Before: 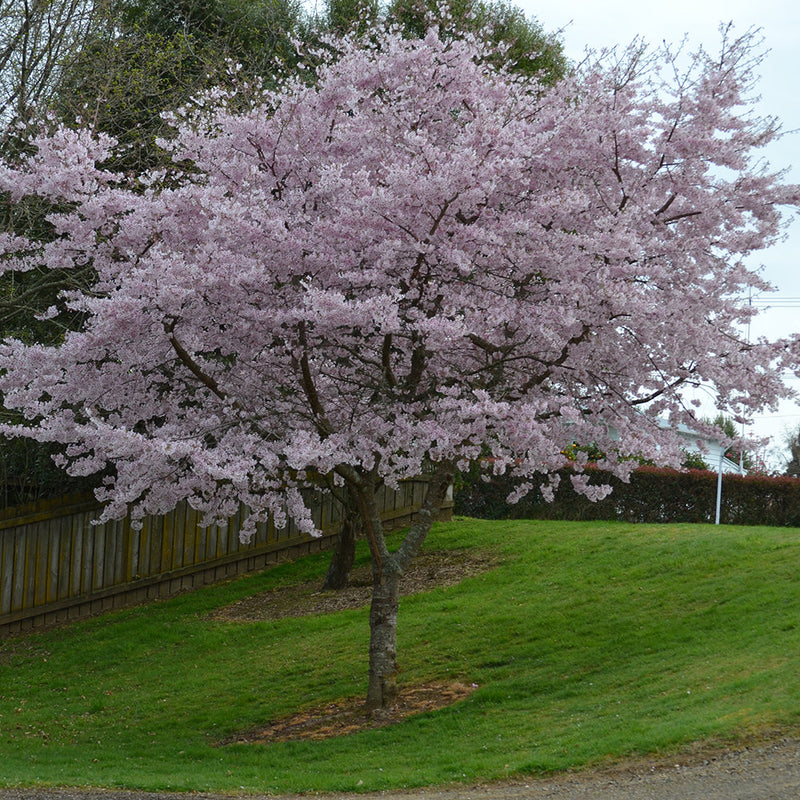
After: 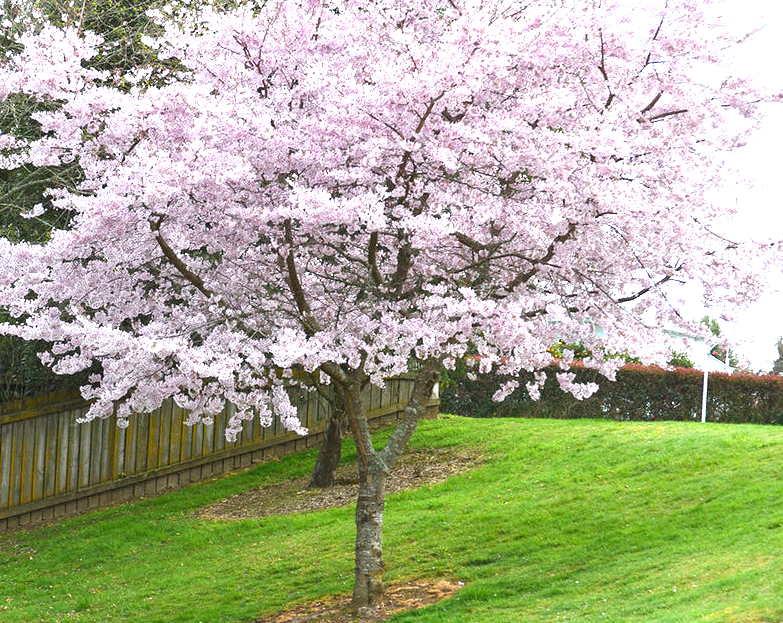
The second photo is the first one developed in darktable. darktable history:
crop and rotate: left 1.814%, top 12.818%, right 0.25%, bottom 9.225%
exposure: black level correction 0, exposure 1.9 EV, compensate highlight preservation false
